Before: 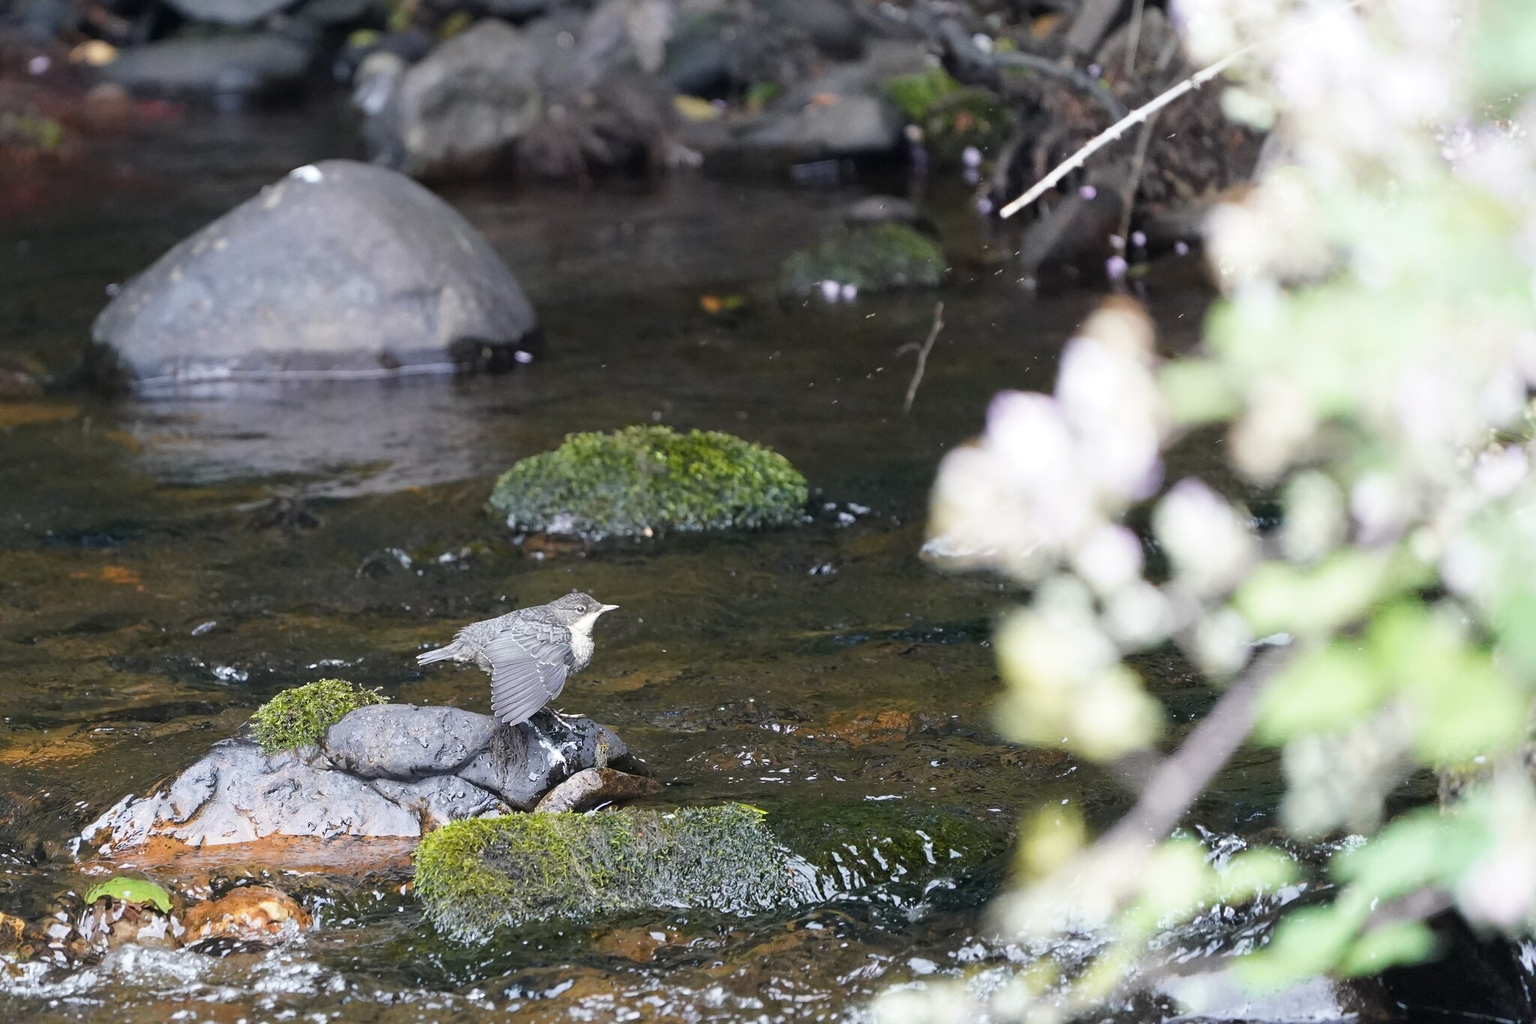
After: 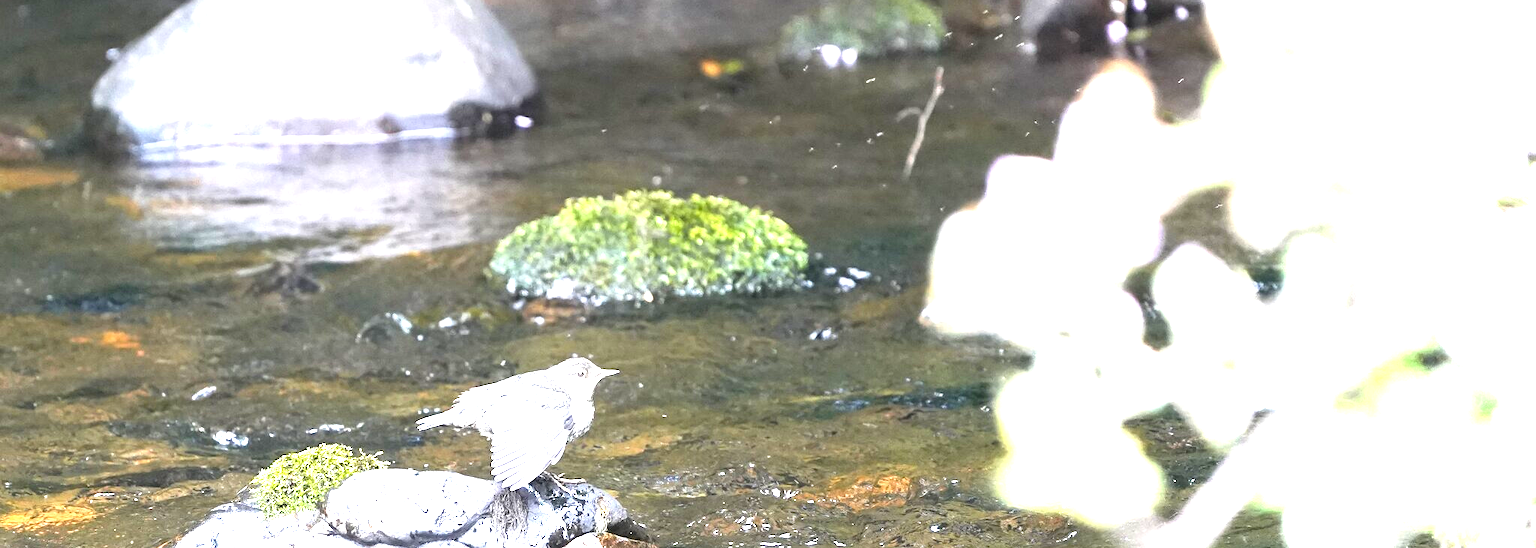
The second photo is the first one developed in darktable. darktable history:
crop and rotate: top 23.043%, bottom 23.437%
exposure: exposure 2.25 EV, compensate highlight preservation false
